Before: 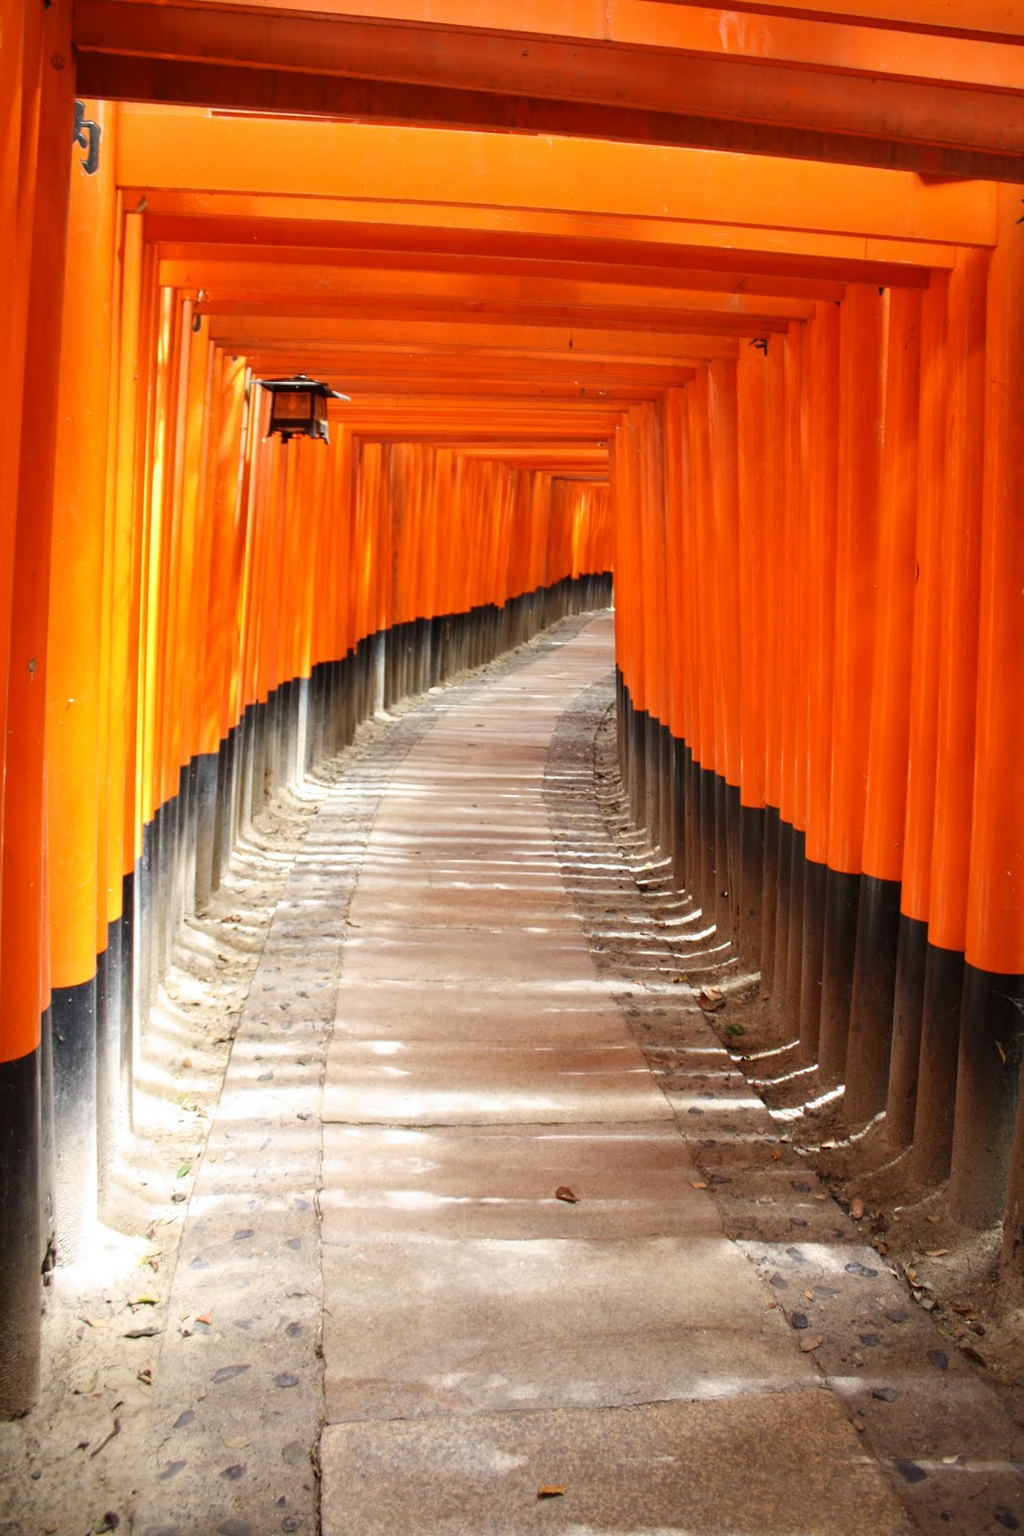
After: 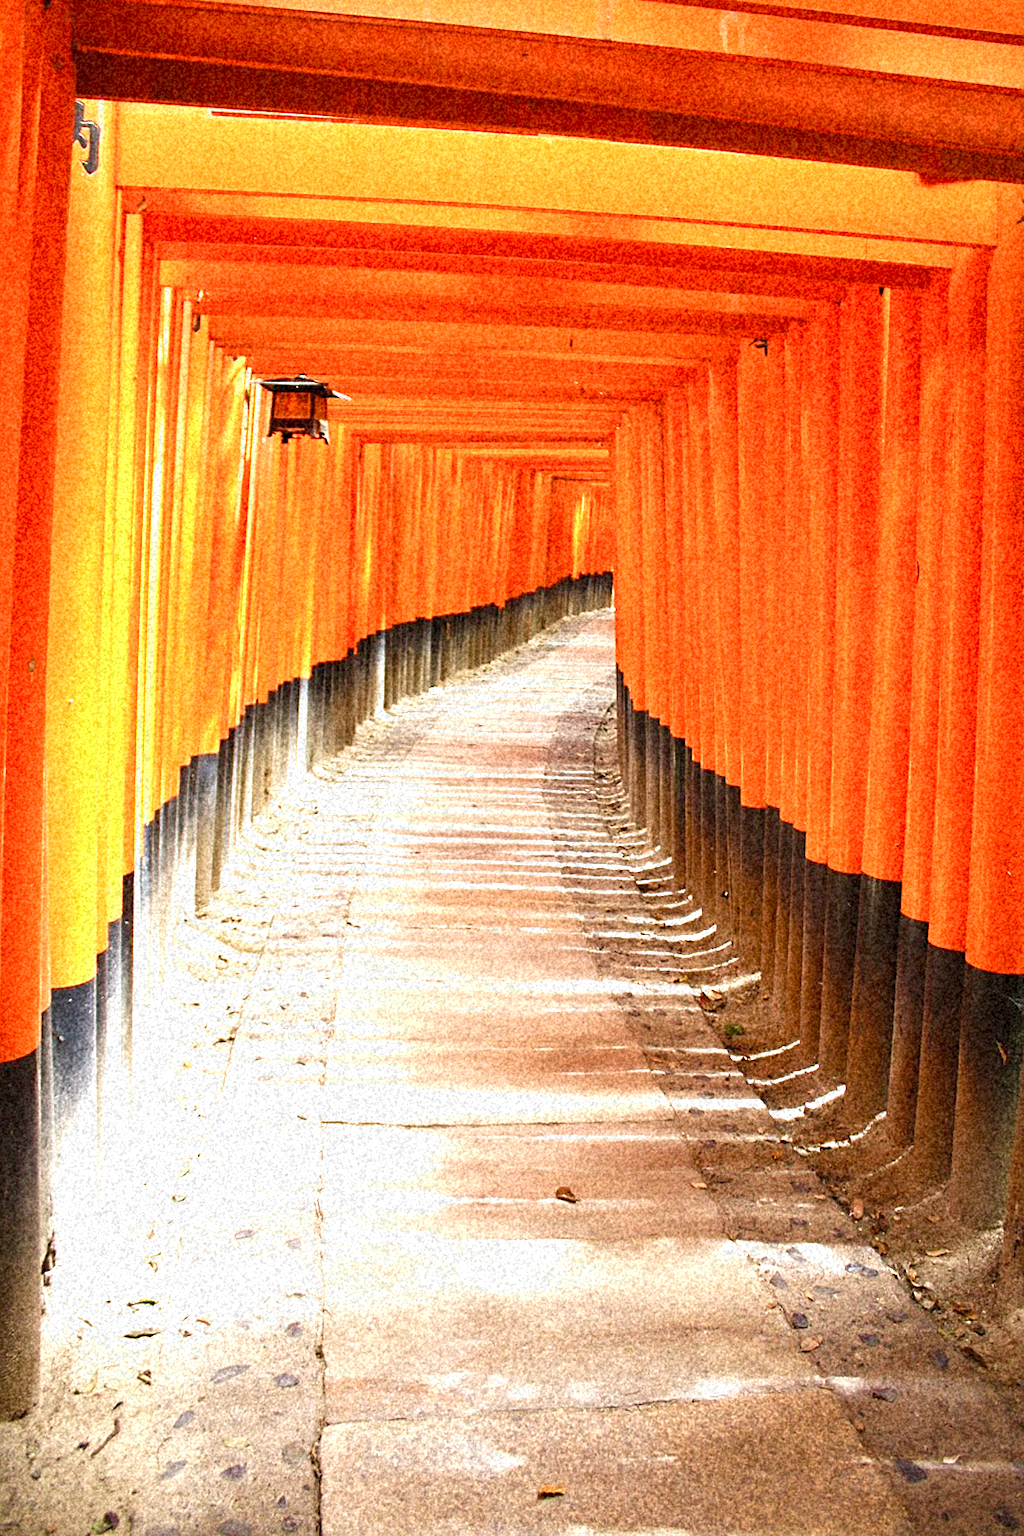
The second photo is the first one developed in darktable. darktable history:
color balance rgb: perceptual saturation grading › global saturation 20%, perceptual saturation grading › highlights -25%, perceptual saturation grading › shadows 25%
sharpen: on, module defaults
exposure: black level correction 0, exposure 0.9 EV, compensate highlight preservation false
grain: coarseness 46.9 ISO, strength 50.21%, mid-tones bias 0%
velvia: on, module defaults
